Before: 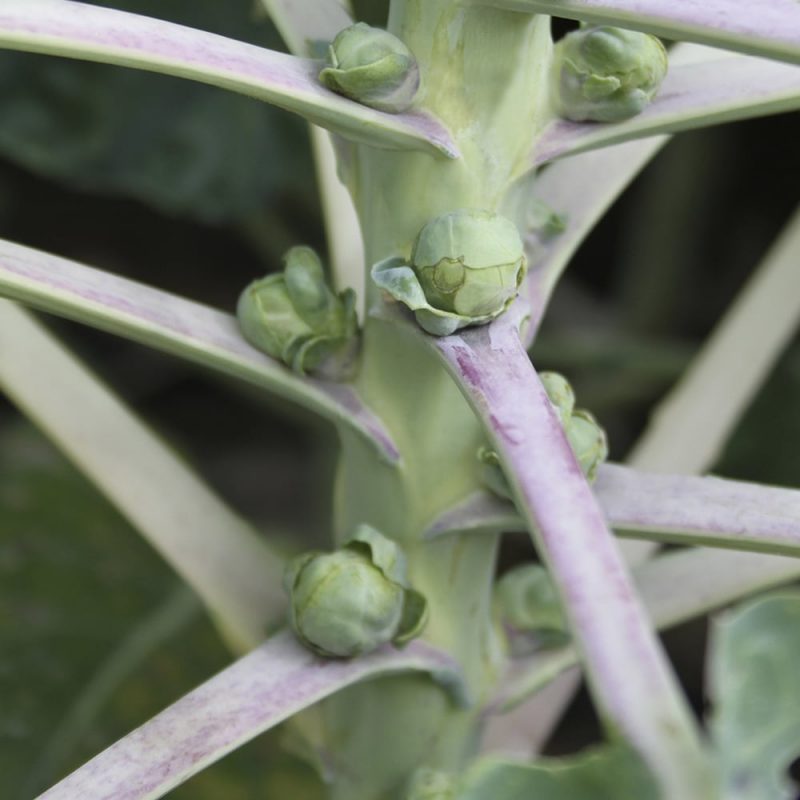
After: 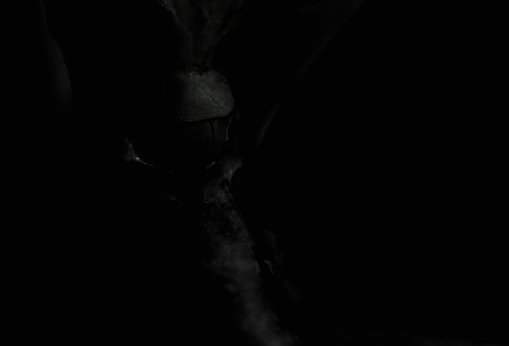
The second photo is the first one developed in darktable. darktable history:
color zones: curves: ch0 [(0, 0.444) (0.143, 0.442) (0.286, 0.441) (0.429, 0.441) (0.571, 0.441) (0.714, 0.441) (0.857, 0.442) (1, 0.444)]
crop: left 36.005%, top 18.293%, right 0.31%, bottom 38.444%
bloom: size 85%, threshold 5%, strength 85%
local contrast: on, module defaults
levels: levels [0.721, 0.937, 0.997]
